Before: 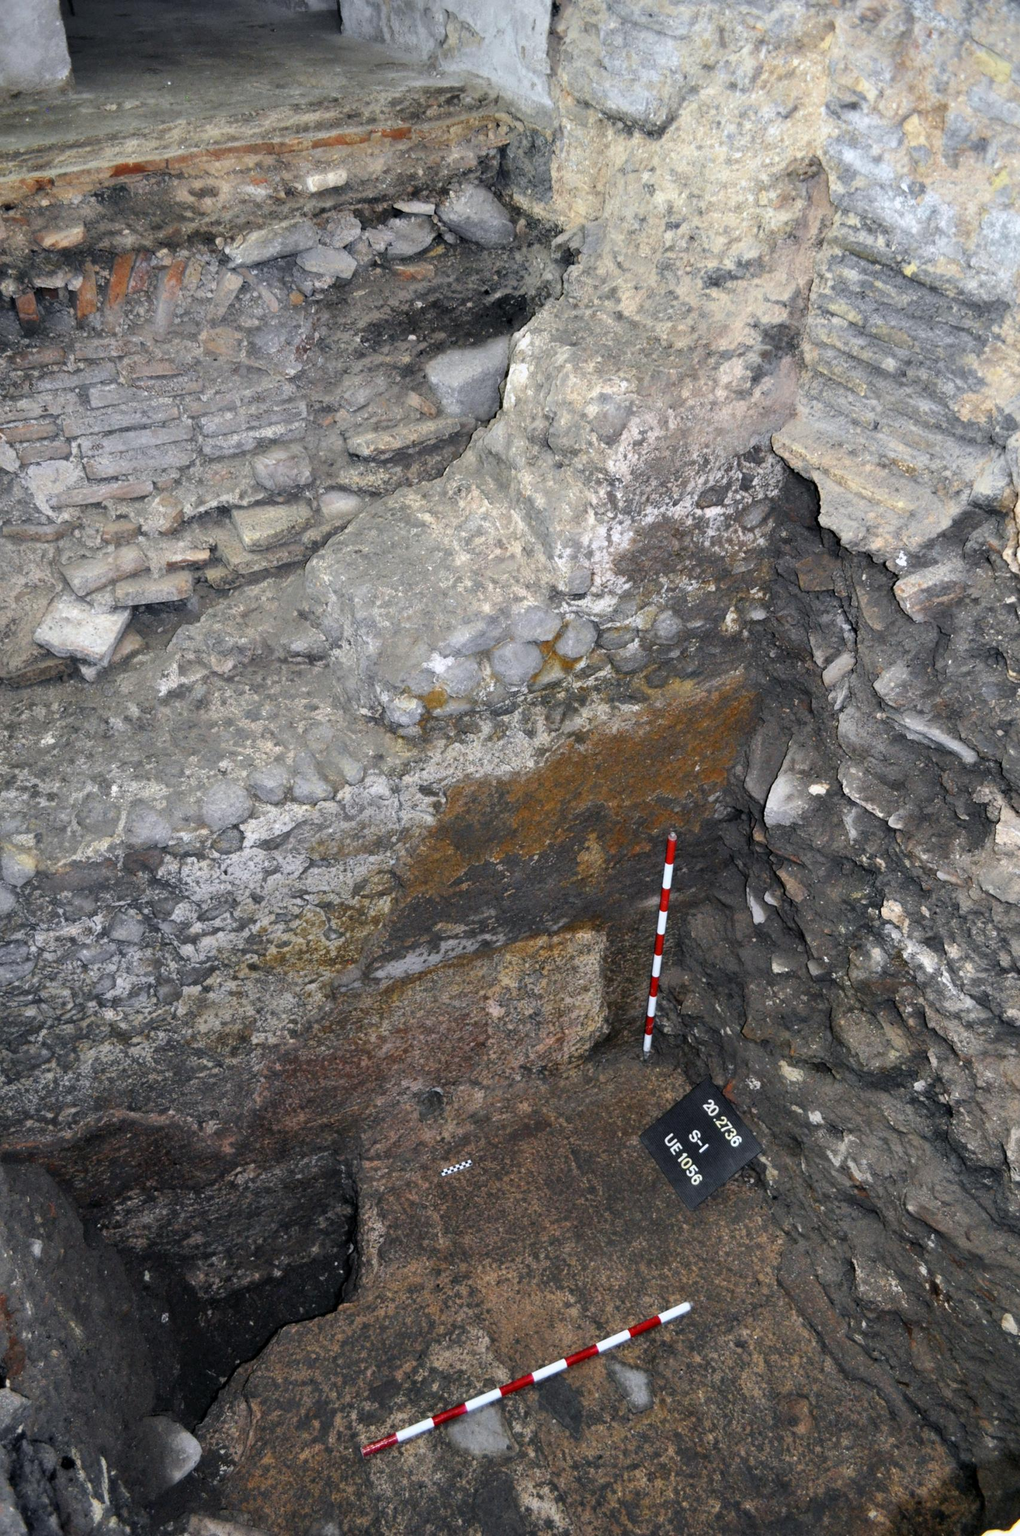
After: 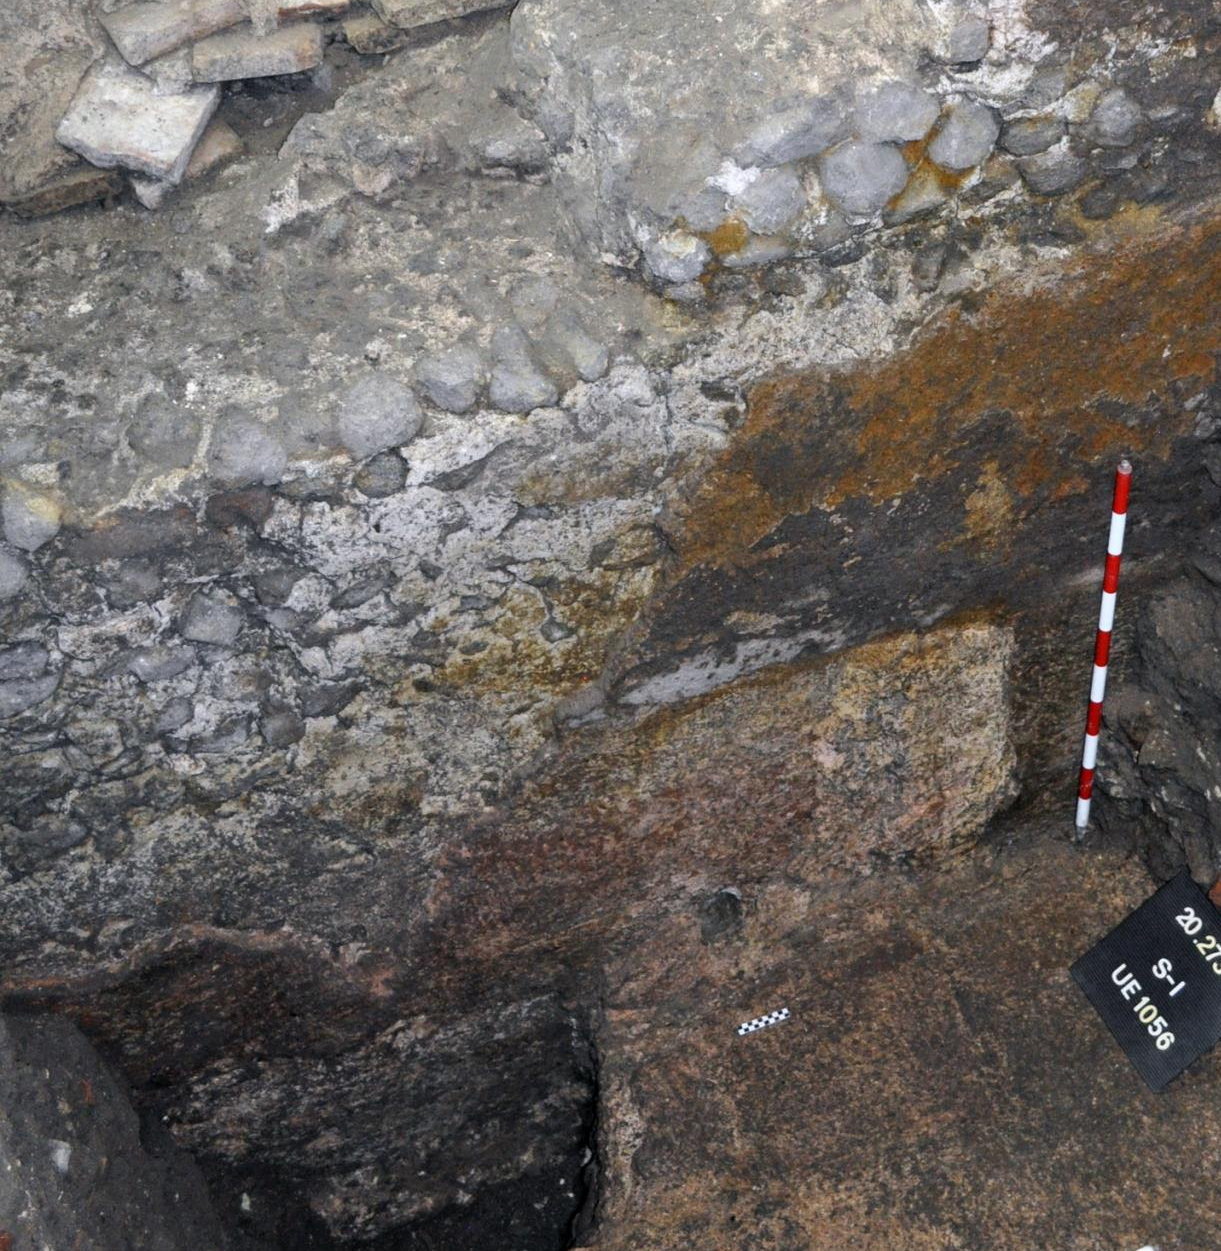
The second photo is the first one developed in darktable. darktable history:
crop: top 36.256%, right 28.419%, bottom 15.007%
